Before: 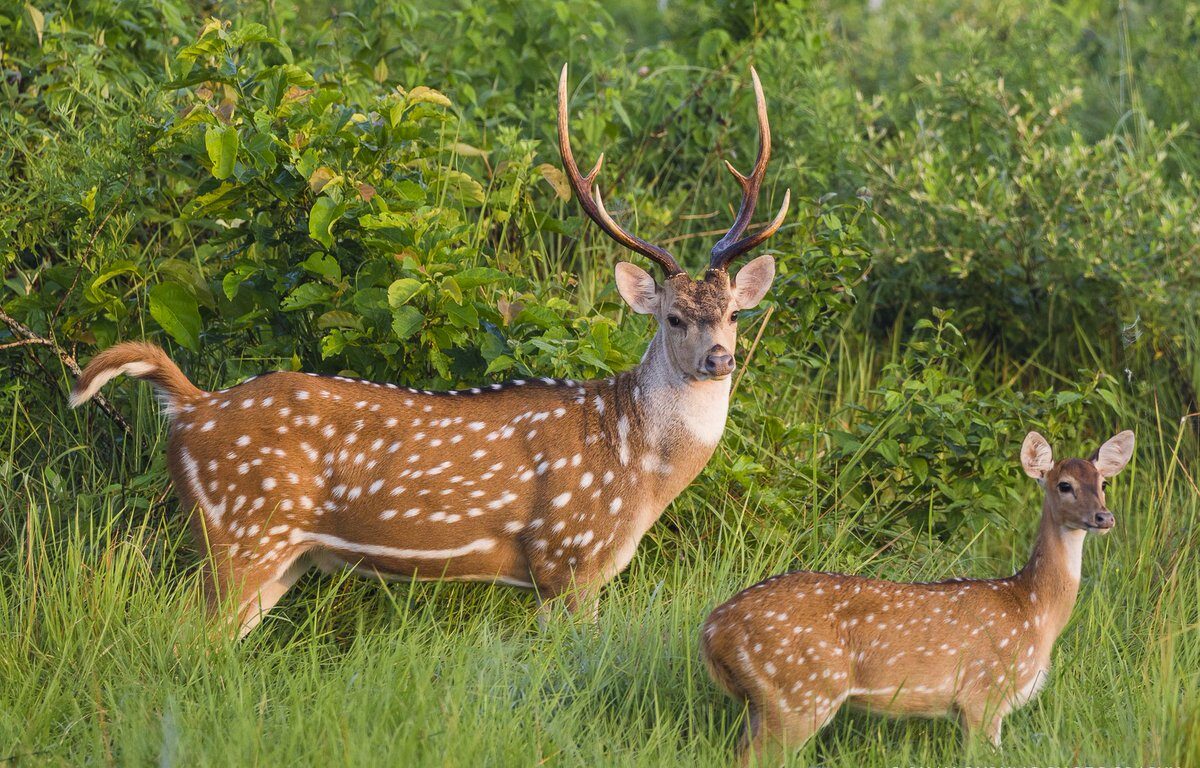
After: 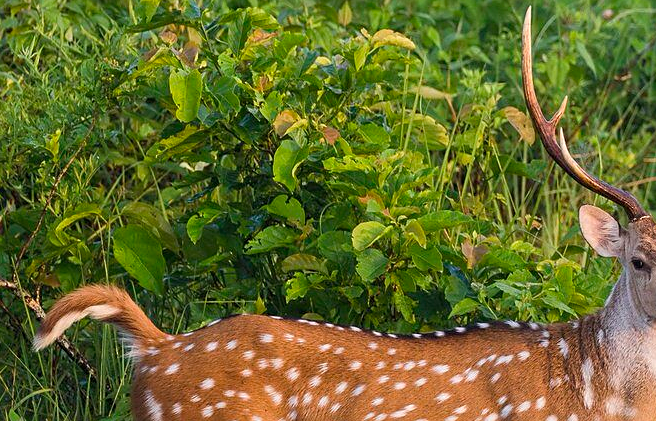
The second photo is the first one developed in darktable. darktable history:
sharpen: radius 1.864, amount 0.398, threshold 1.271
crop and rotate: left 3.047%, top 7.509%, right 42.236%, bottom 37.598%
